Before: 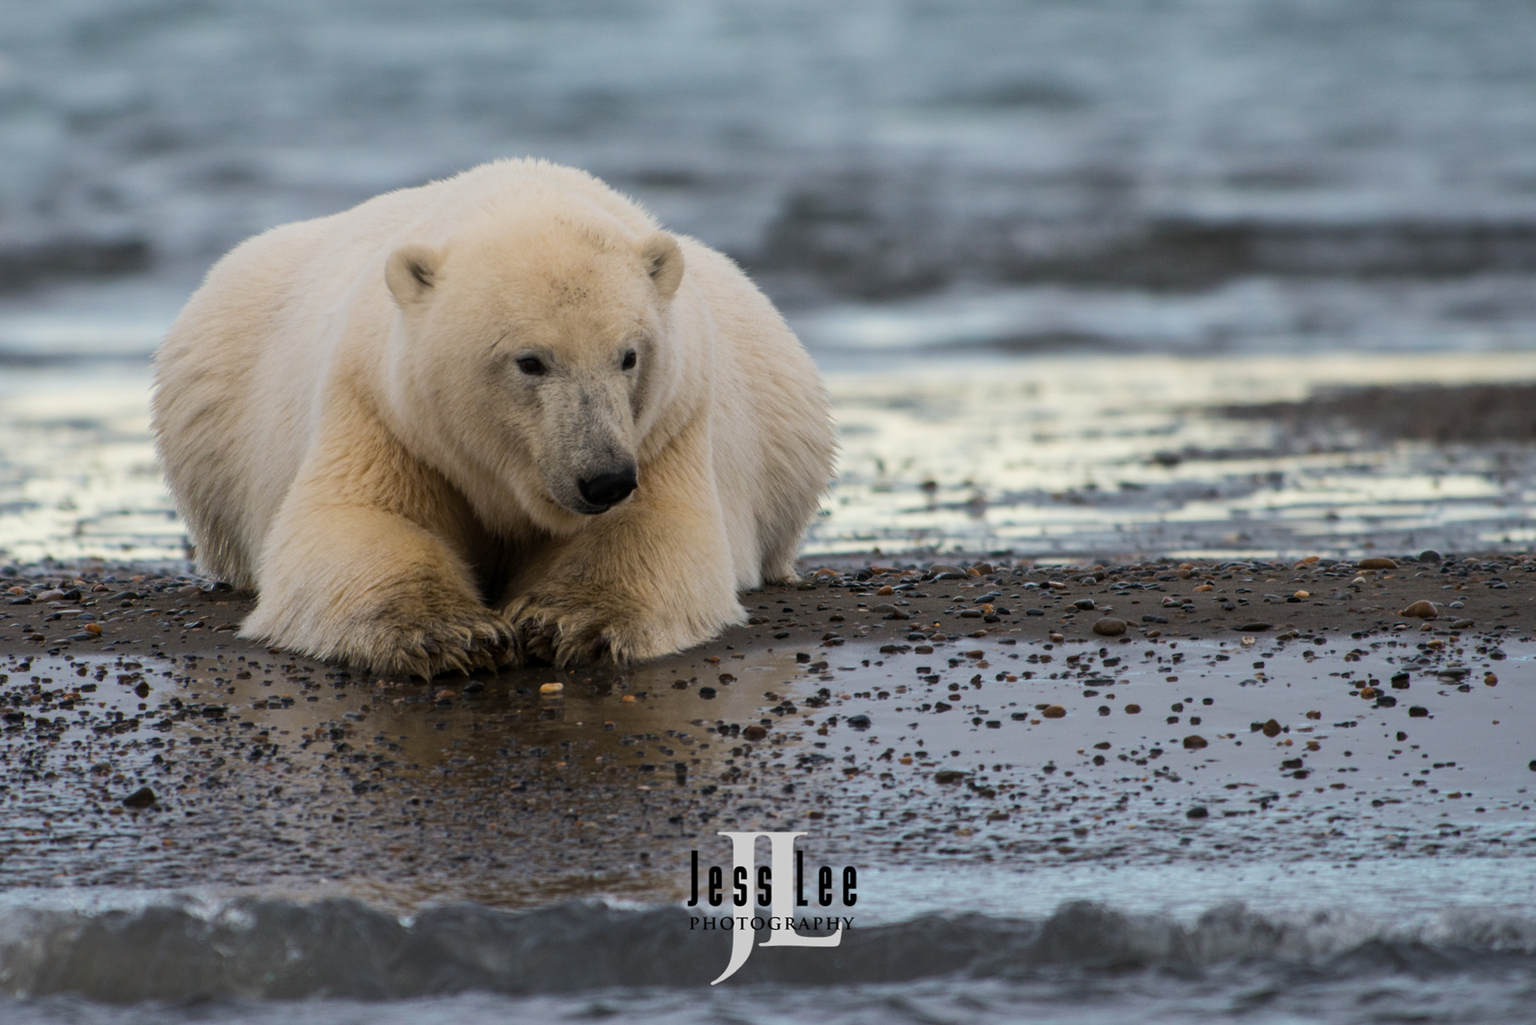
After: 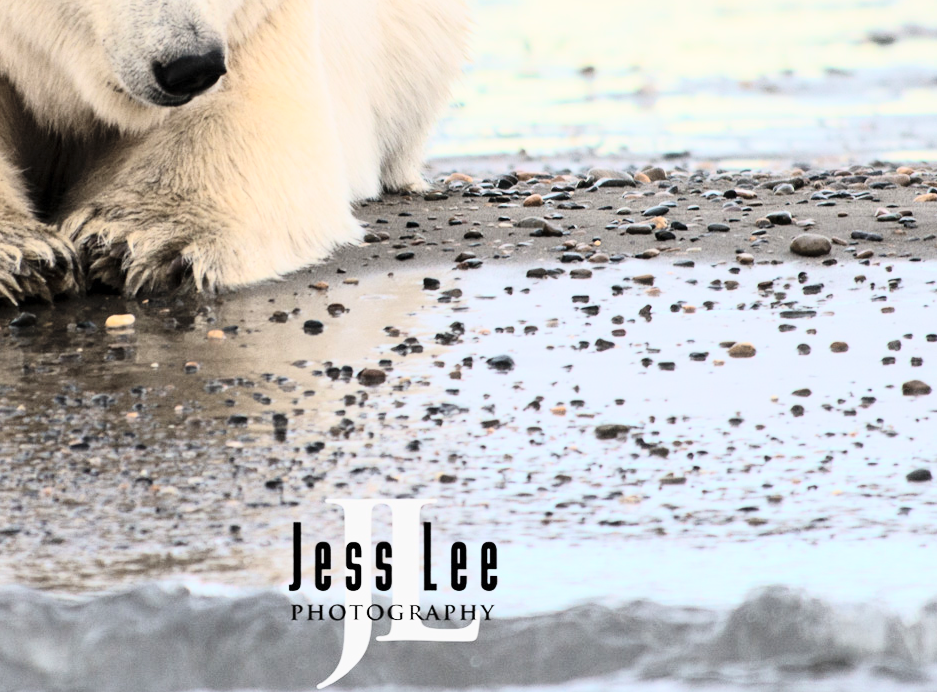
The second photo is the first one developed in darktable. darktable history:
crop: left 29.583%, top 41.863%, right 21.065%, bottom 3.506%
tone curve: curves: ch0 [(0, 0) (0.417, 0.851) (1, 1)], color space Lab, independent channels, preserve colors none
